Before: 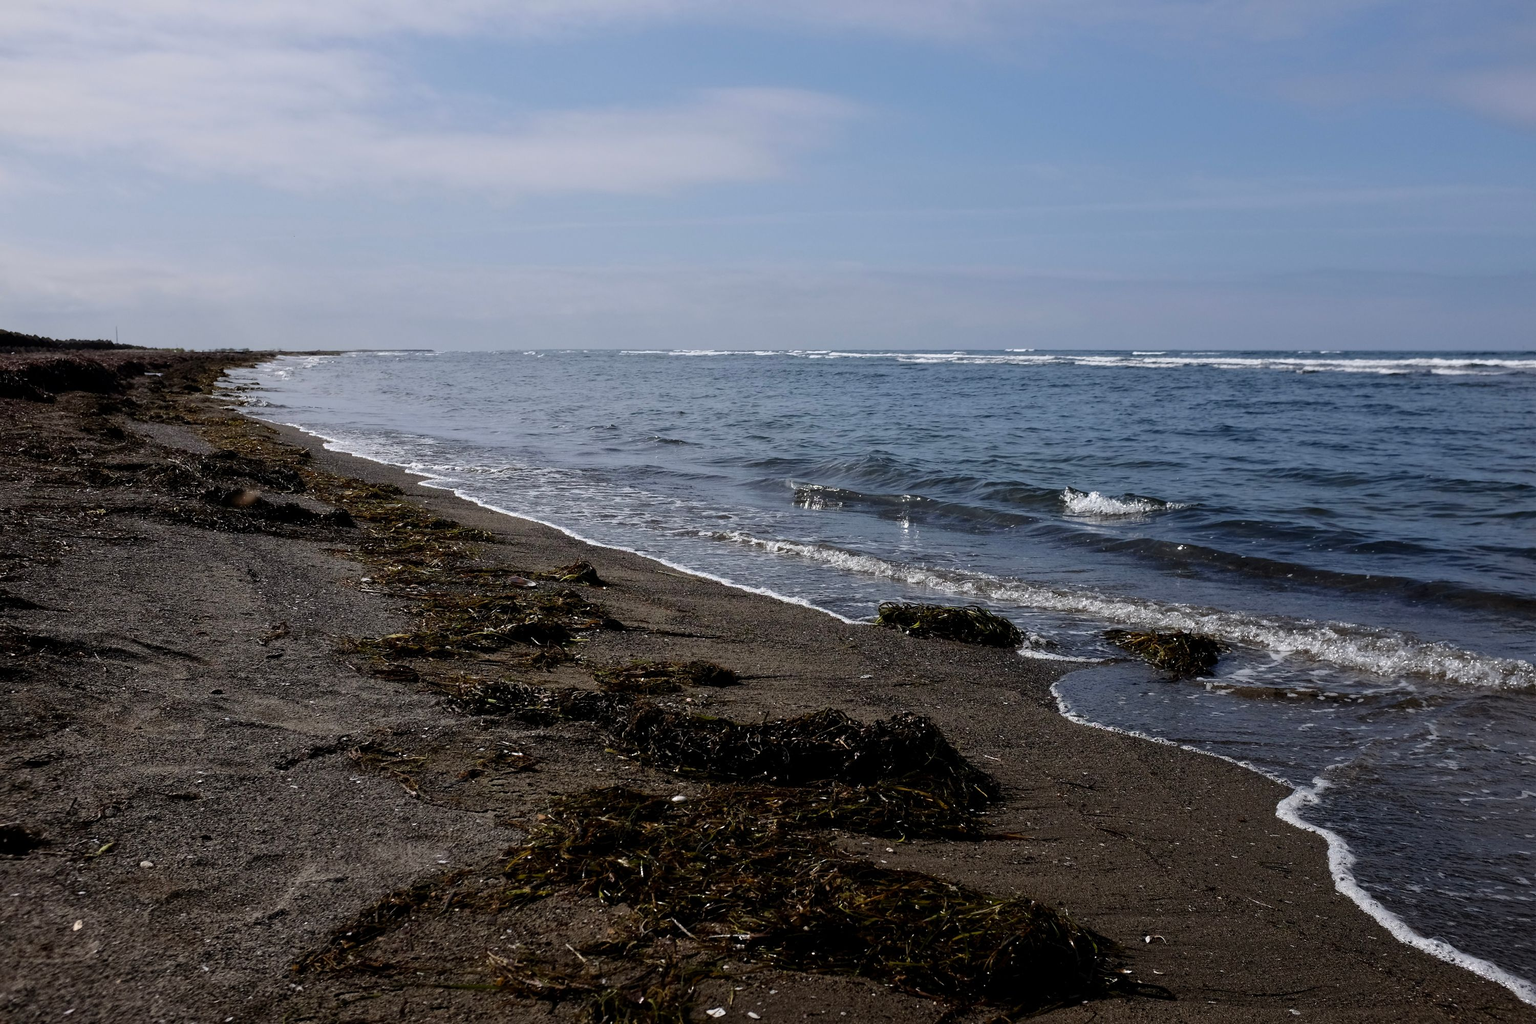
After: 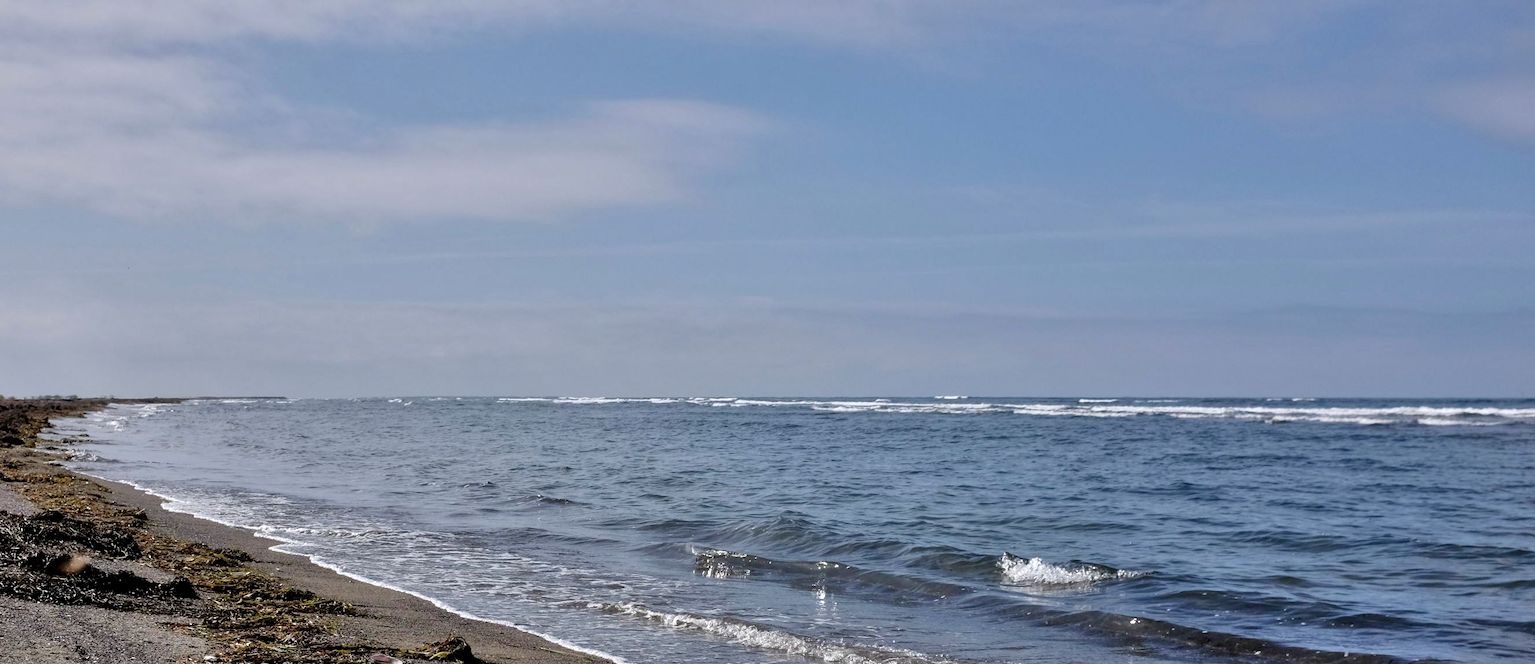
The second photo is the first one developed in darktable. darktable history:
crop and rotate: left 11.804%, bottom 42.722%
local contrast: highlights 107%, shadows 97%, detail 119%, midtone range 0.2
tone equalizer: -7 EV 0.157 EV, -6 EV 0.571 EV, -5 EV 1.12 EV, -4 EV 1.36 EV, -3 EV 1.14 EV, -2 EV 0.6 EV, -1 EV 0.149 EV
shadows and highlights: low approximation 0.01, soften with gaussian
